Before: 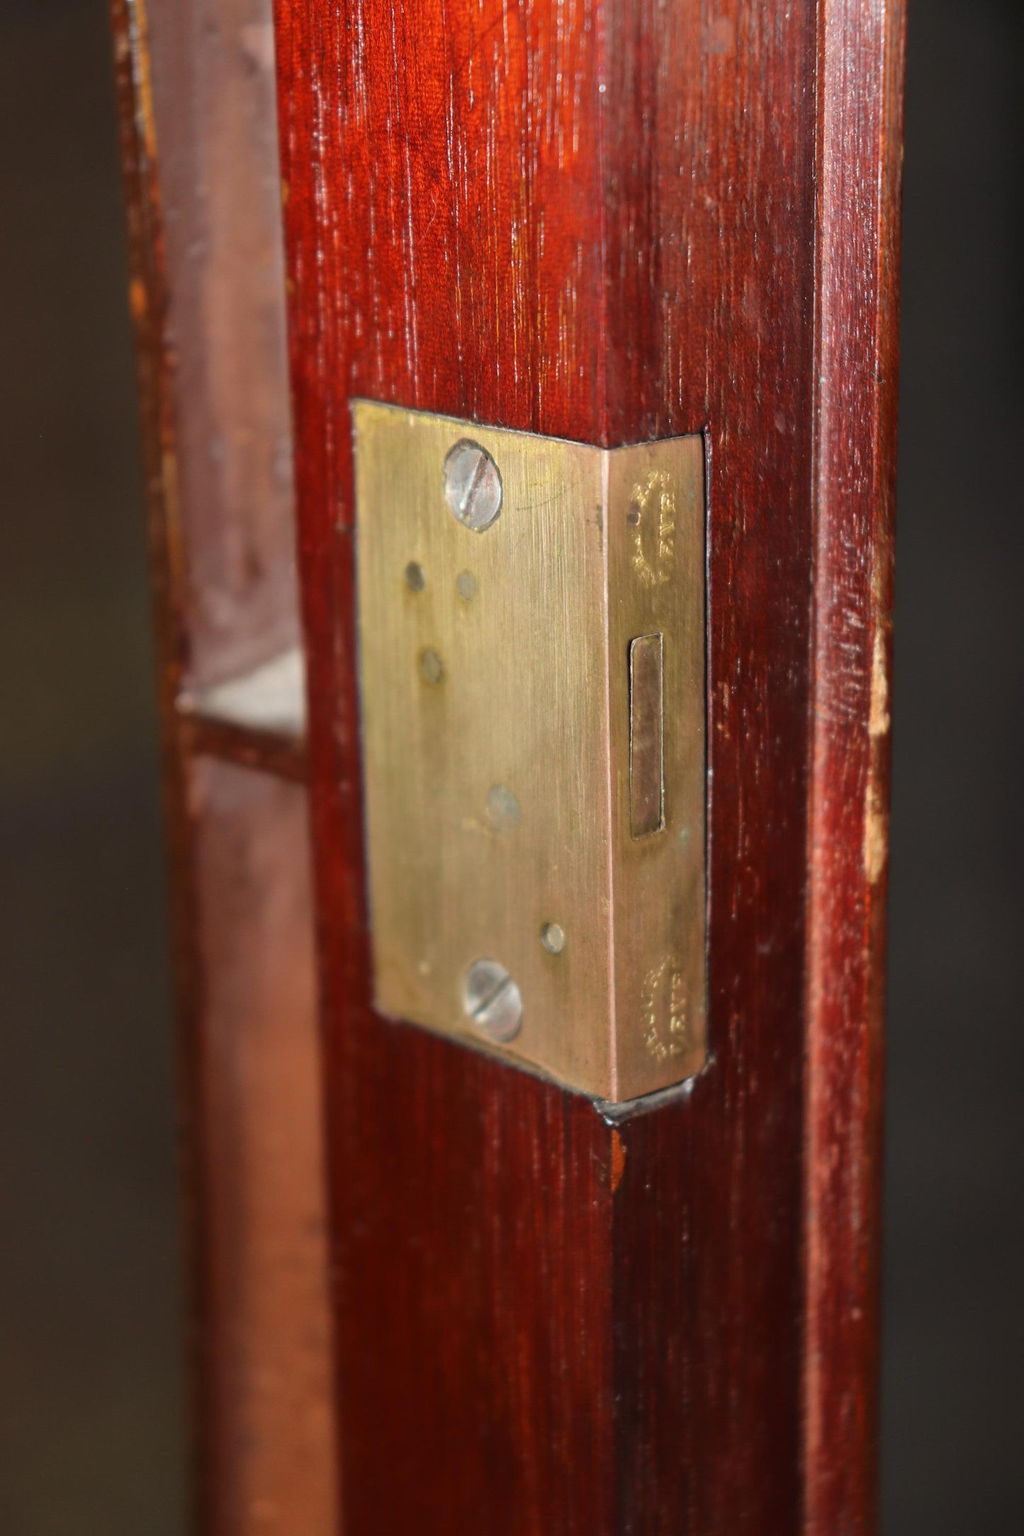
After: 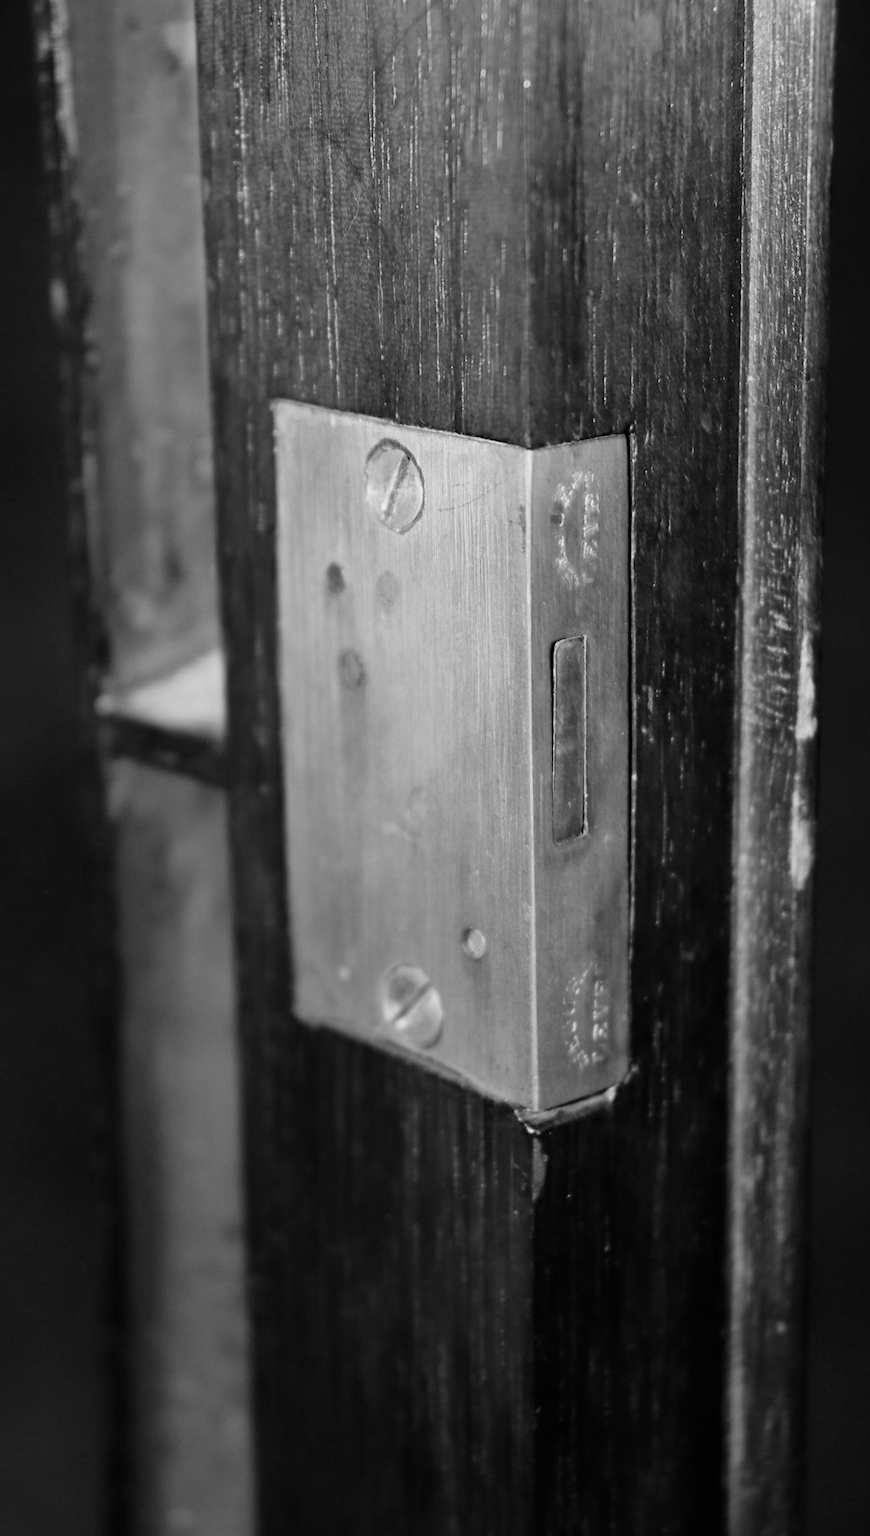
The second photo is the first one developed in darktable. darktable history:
rotate and perspective: rotation 0.192°, lens shift (horizontal) -0.015, crop left 0.005, crop right 0.996, crop top 0.006, crop bottom 0.99
velvia: on, module defaults
filmic rgb: black relative exposure -16 EV, white relative exposure 6.29 EV, hardness 5.1, contrast 1.35
monochrome: on, module defaults
crop: left 7.598%, right 7.873%
